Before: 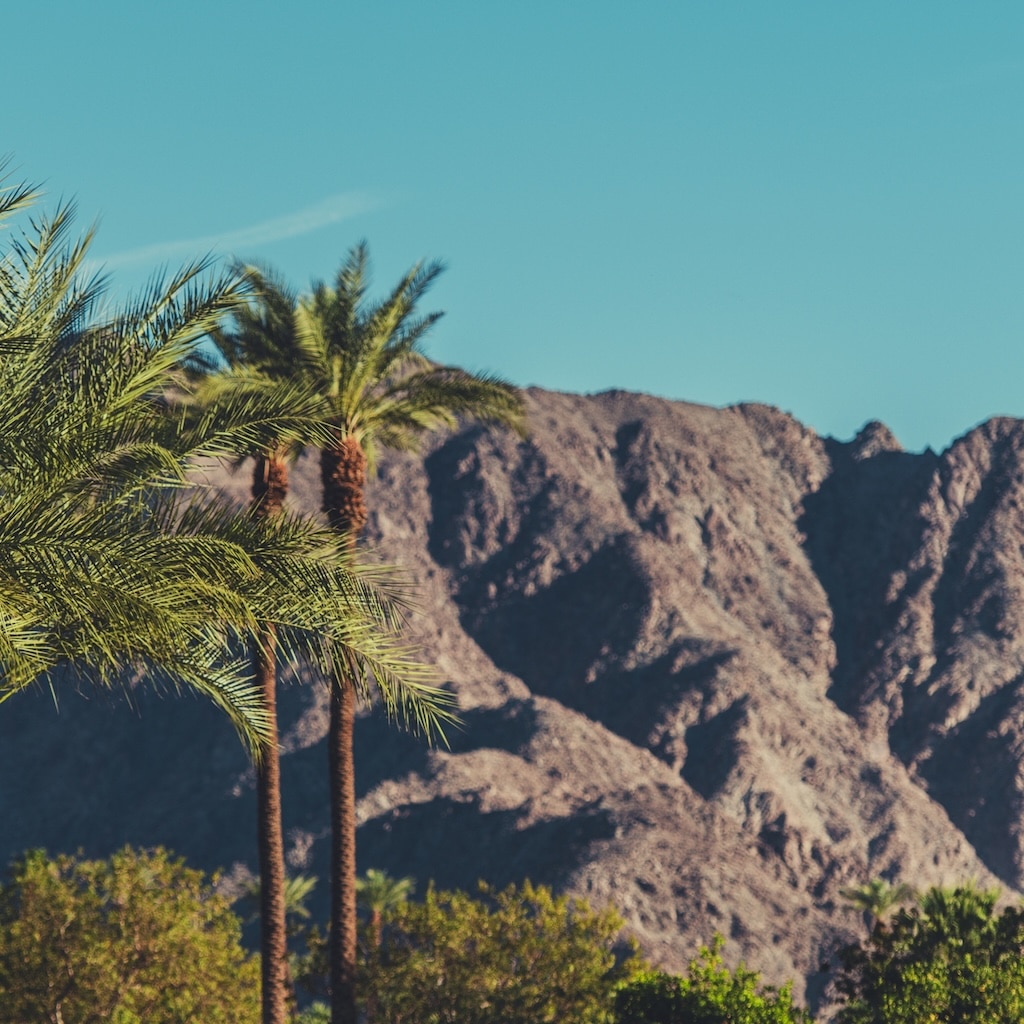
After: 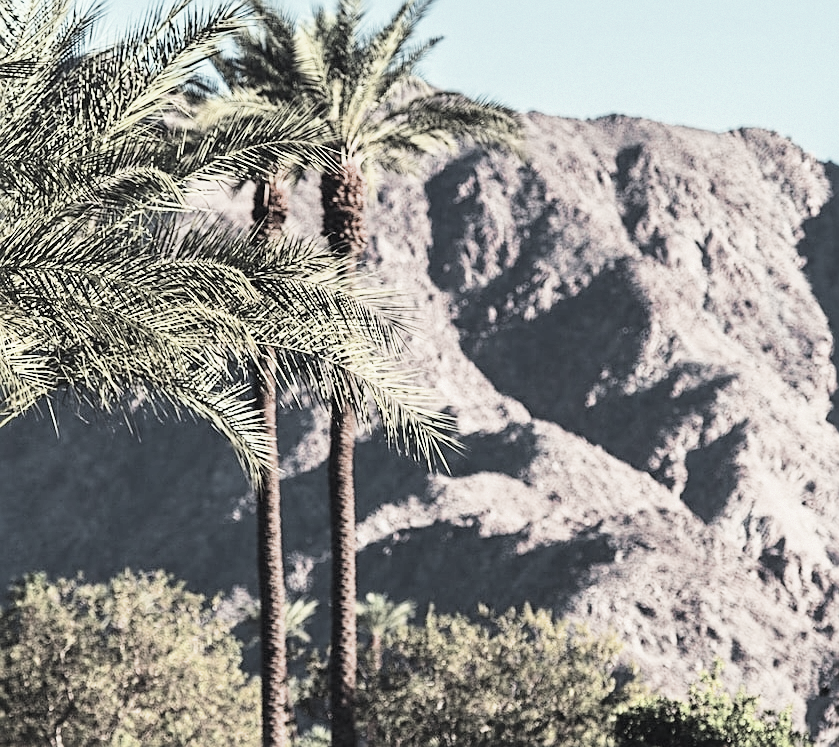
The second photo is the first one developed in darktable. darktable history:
crop: top 26.964%, right 17.986%
color zones: curves: ch1 [(0, 0.34) (0.143, 0.164) (0.286, 0.152) (0.429, 0.176) (0.571, 0.173) (0.714, 0.188) (0.857, 0.199) (1, 0.34)]
sharpen: on, module defaults
contrast brightness saturation: contrast 0.027, brightness -0.04
tone equalizer: edges refinement/feathering 500, mask exposure compensation -1.57 EV, preserve details no
exposure: black level correction 0, exposure 1.605 EV, compensate highlight preservation false
filmic rgb: black relative exposure -5.02 EV, white relative exposure 4 EV, threshold -0.318 EV, transition 3.19 EV, structure ↔ texture 99.99%, hardness 2.9, contrast 1.499, enable highlight reconstruction true
